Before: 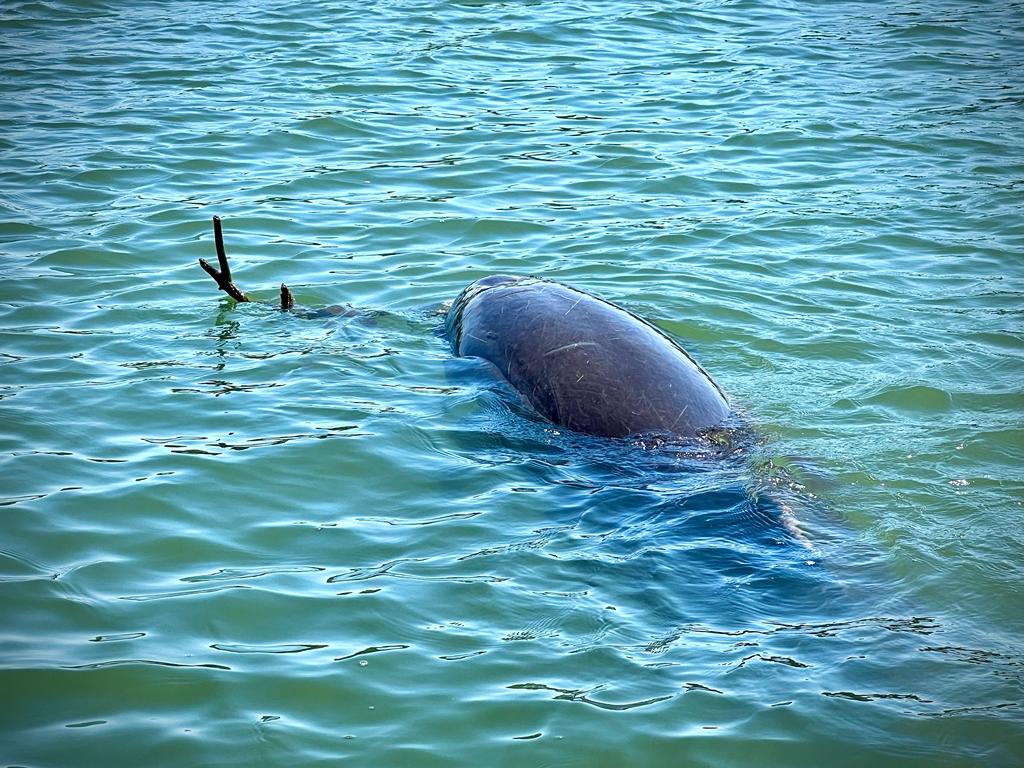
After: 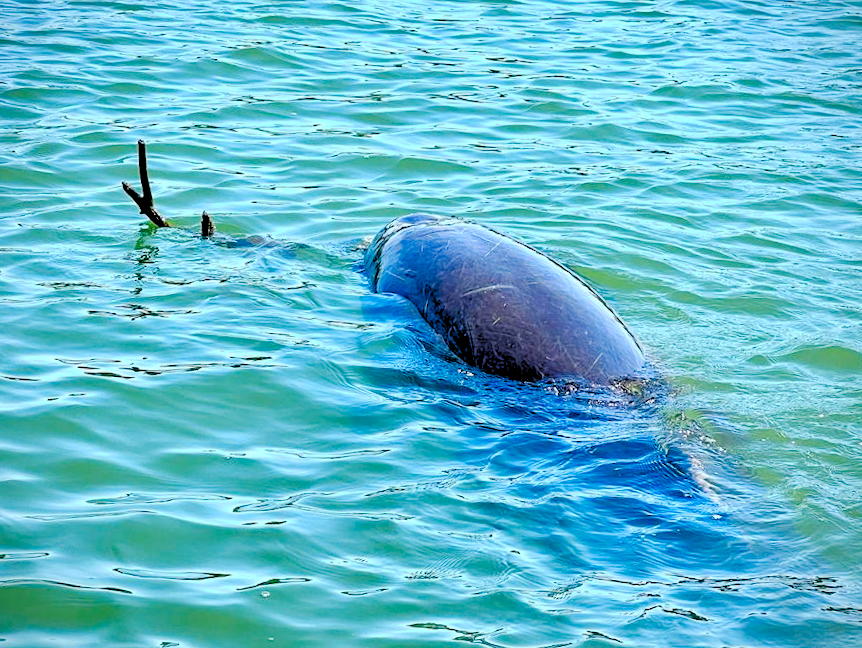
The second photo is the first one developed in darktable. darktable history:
base curve: curves: ch0 [(0, 0) (0.235, 0.266) (0.503, 0.496) (0.786, 0.72) (1, 1)], preserve colors none
crop and rotate: angle -2.93°, left 5.407%, top 5.229%, right 4.7%, bottom 4.683%
contrast brightness saturation: contrast 0.07, brightness -0.145, saturation 0.117
levels: black 0.038%, levels [0.072, 0.414, 0.976]
